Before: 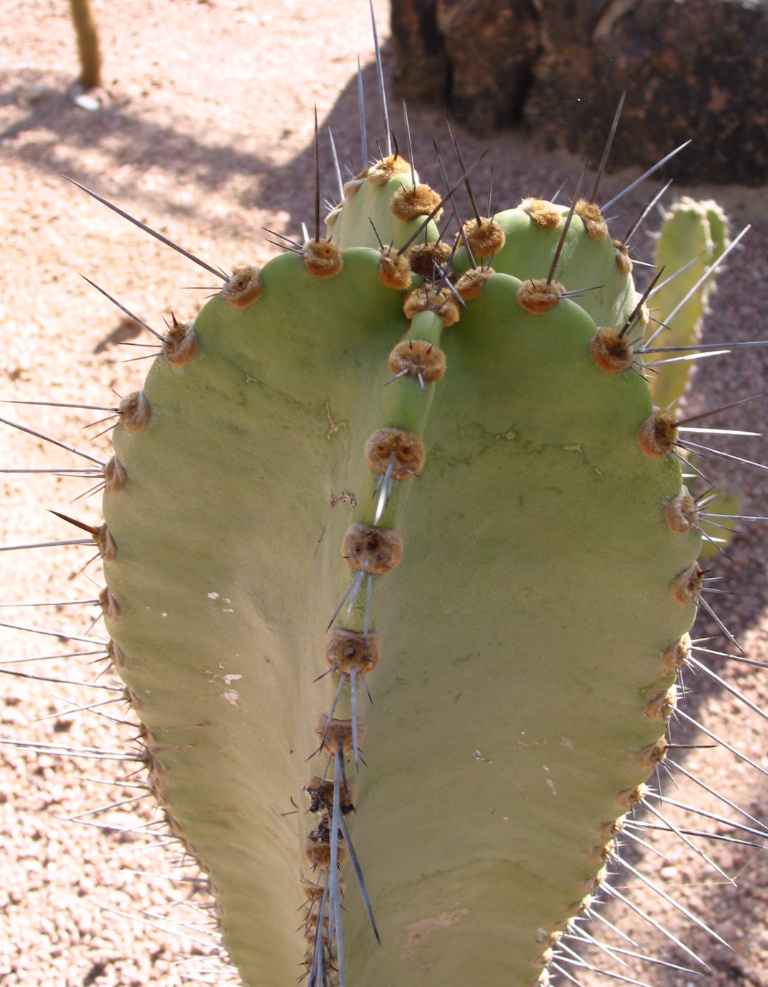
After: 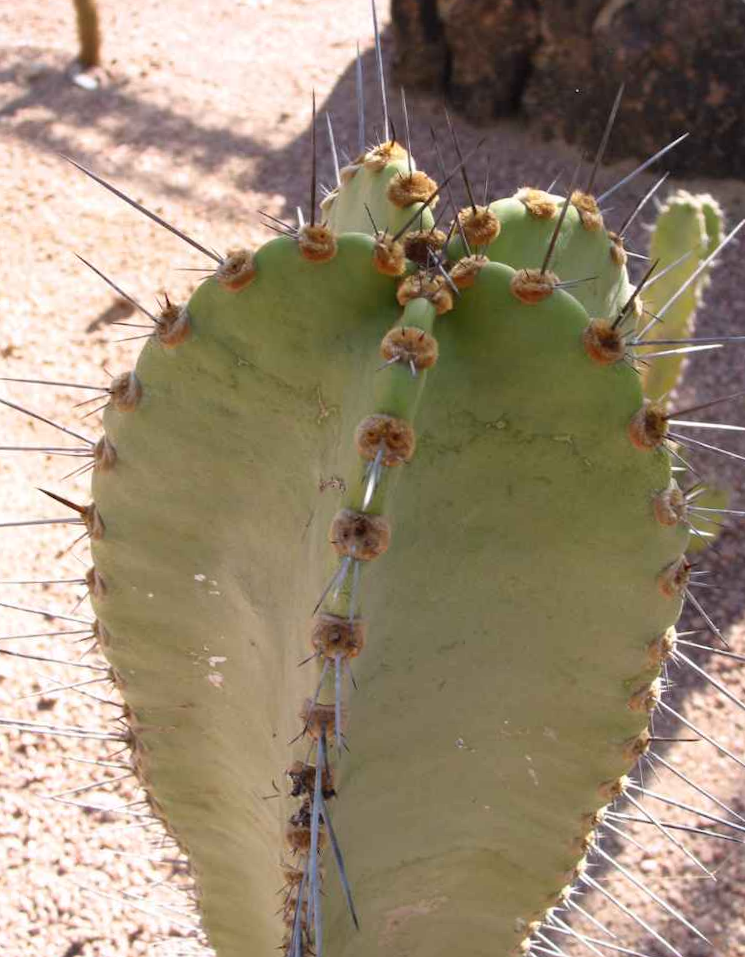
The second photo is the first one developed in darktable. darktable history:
crop and rotate: angle -1.37°
